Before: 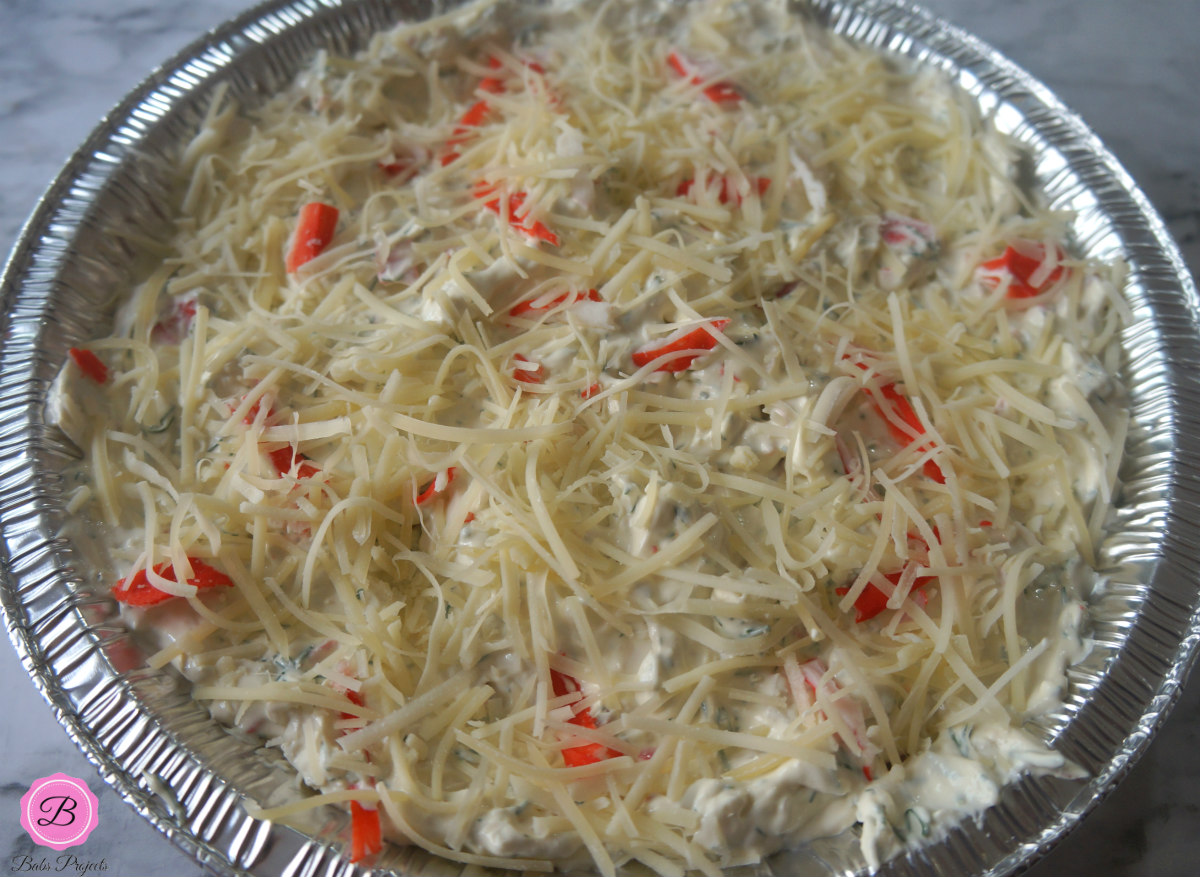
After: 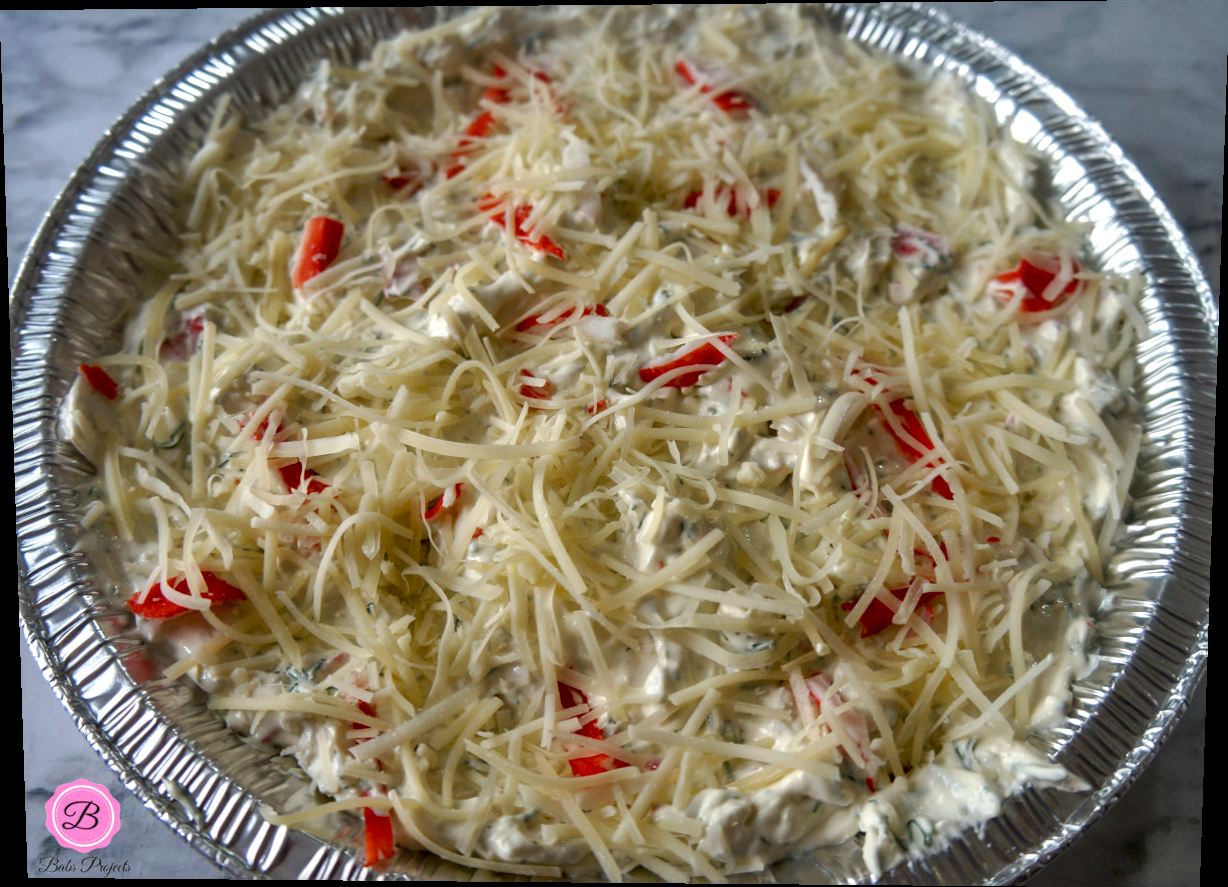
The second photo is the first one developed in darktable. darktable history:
color balance rgb: perceptual saturation grading › global saturation 20%, perceptual saturation grading › highlights -25%, perceptual saturation grading › shadows 25%
local contrast: detail 160%
rotate and perspective: lens shift (vertical) 0.048, lens shift (horizontal) -0.024, automatic cropping off
